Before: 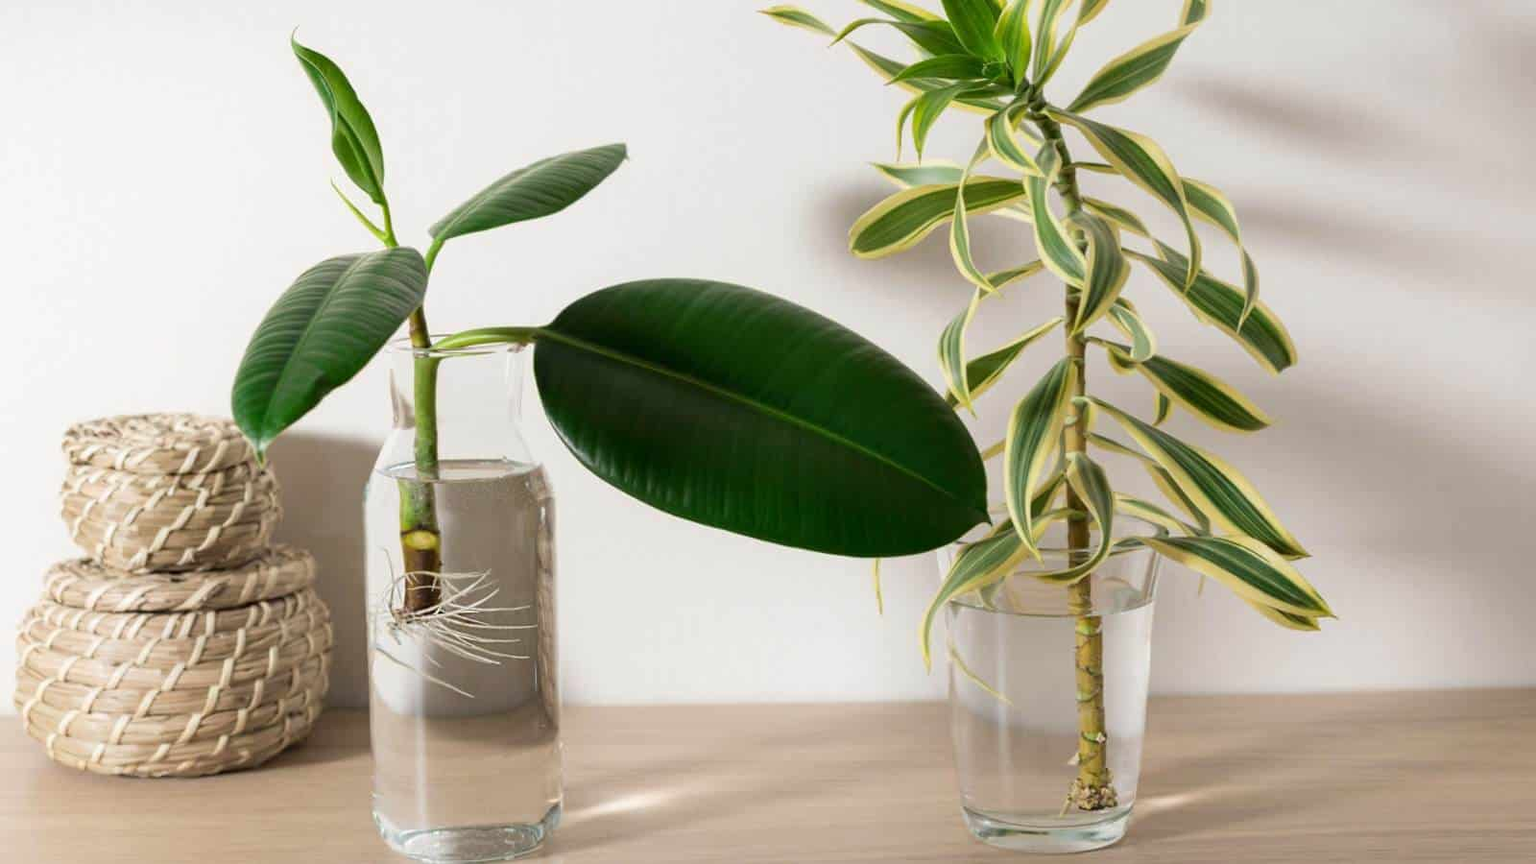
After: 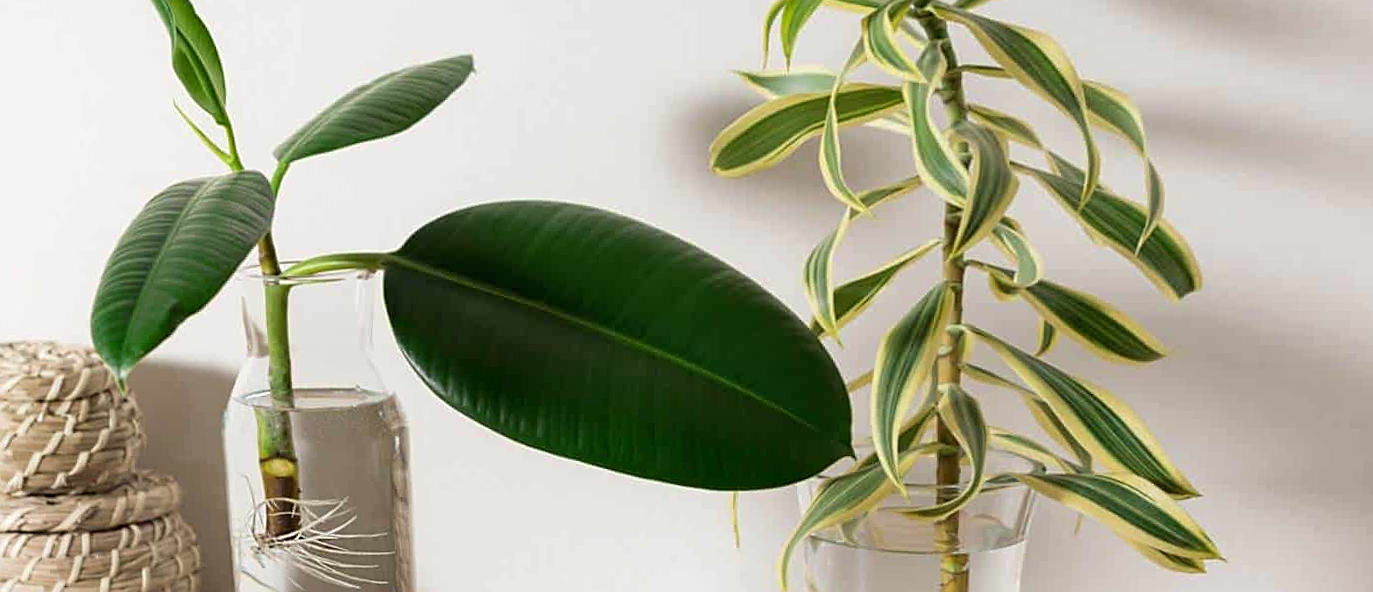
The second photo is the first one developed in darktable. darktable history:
rotate and perspective: rotation 0.062°, lens shift (vertical) 0.115, lens shift (horizontal) -0.133, crop left 0.047, crop right 0.94, crop top 0.061, crop bottom 0.94
crop: left 5.596%, top 10.314%, right 3.534%, bottom 19.395%
sharpen: on, module defaults
